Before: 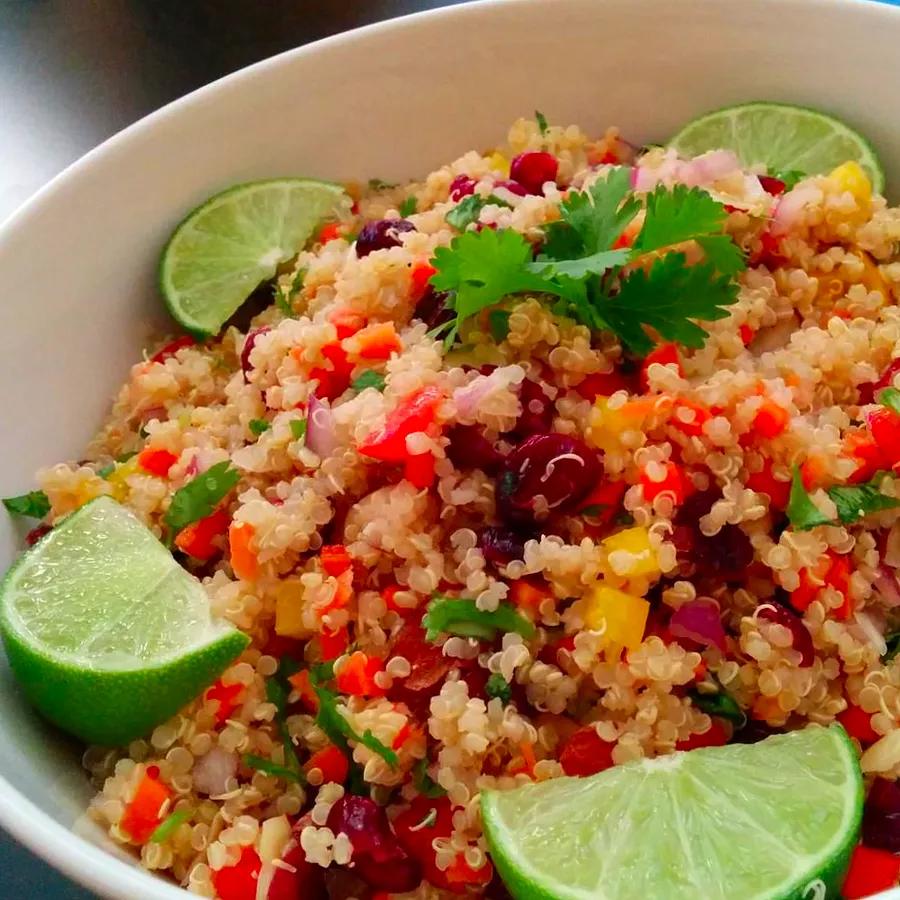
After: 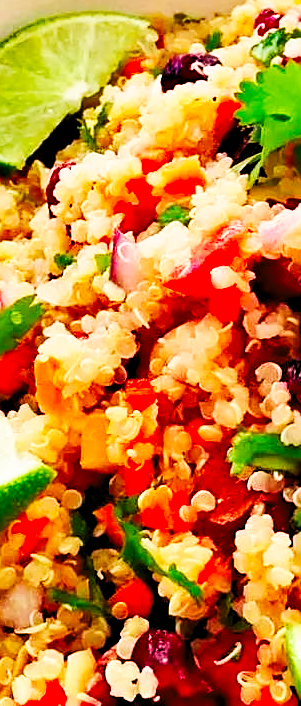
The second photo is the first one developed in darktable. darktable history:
contrast brightness saturation: contrast 0.07, brightness 0.08, saturation 0.18
levels: levels [0.116, 0.574, 1]
base curve: curves: ch0 [(0, 0) (0.007, 0.004) (0.027, 0.03) (0.046, 0.07) (0.207, 0.54) (0.442, 0.872) (0.673, 0.972) (1, 1)], preserve colors none
shadows and highlights: soften with gaussian
sharpen: on, module defaults
crop and rotate: left 21.77%, top 18.528%, right 44.676%, bottom 2.997%
